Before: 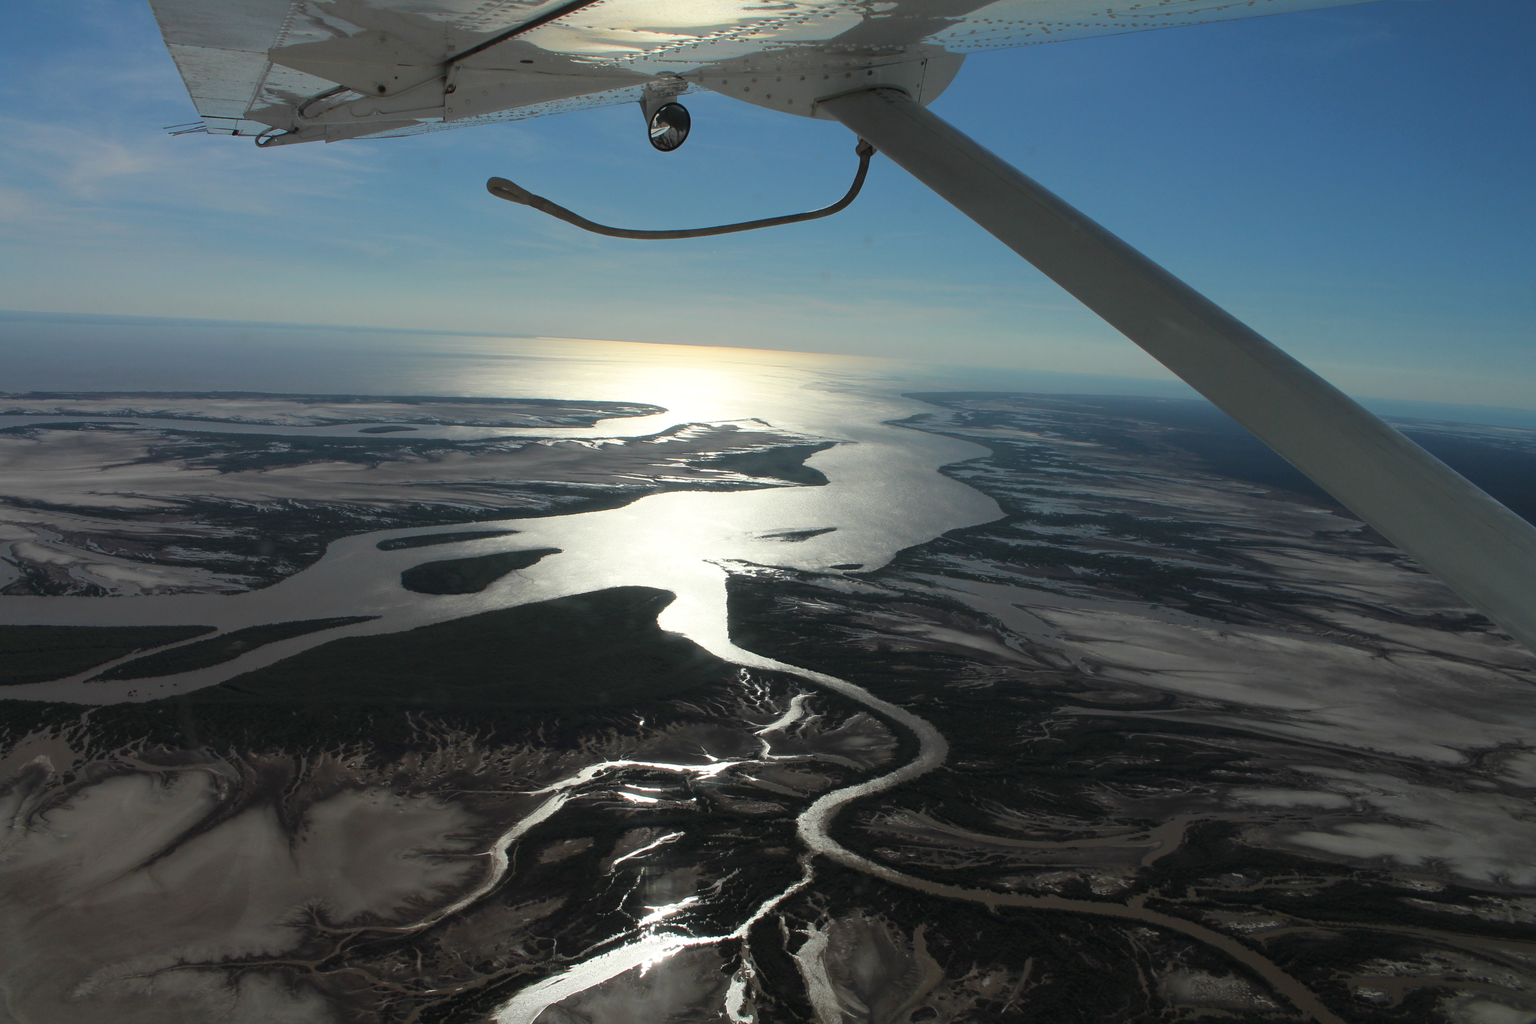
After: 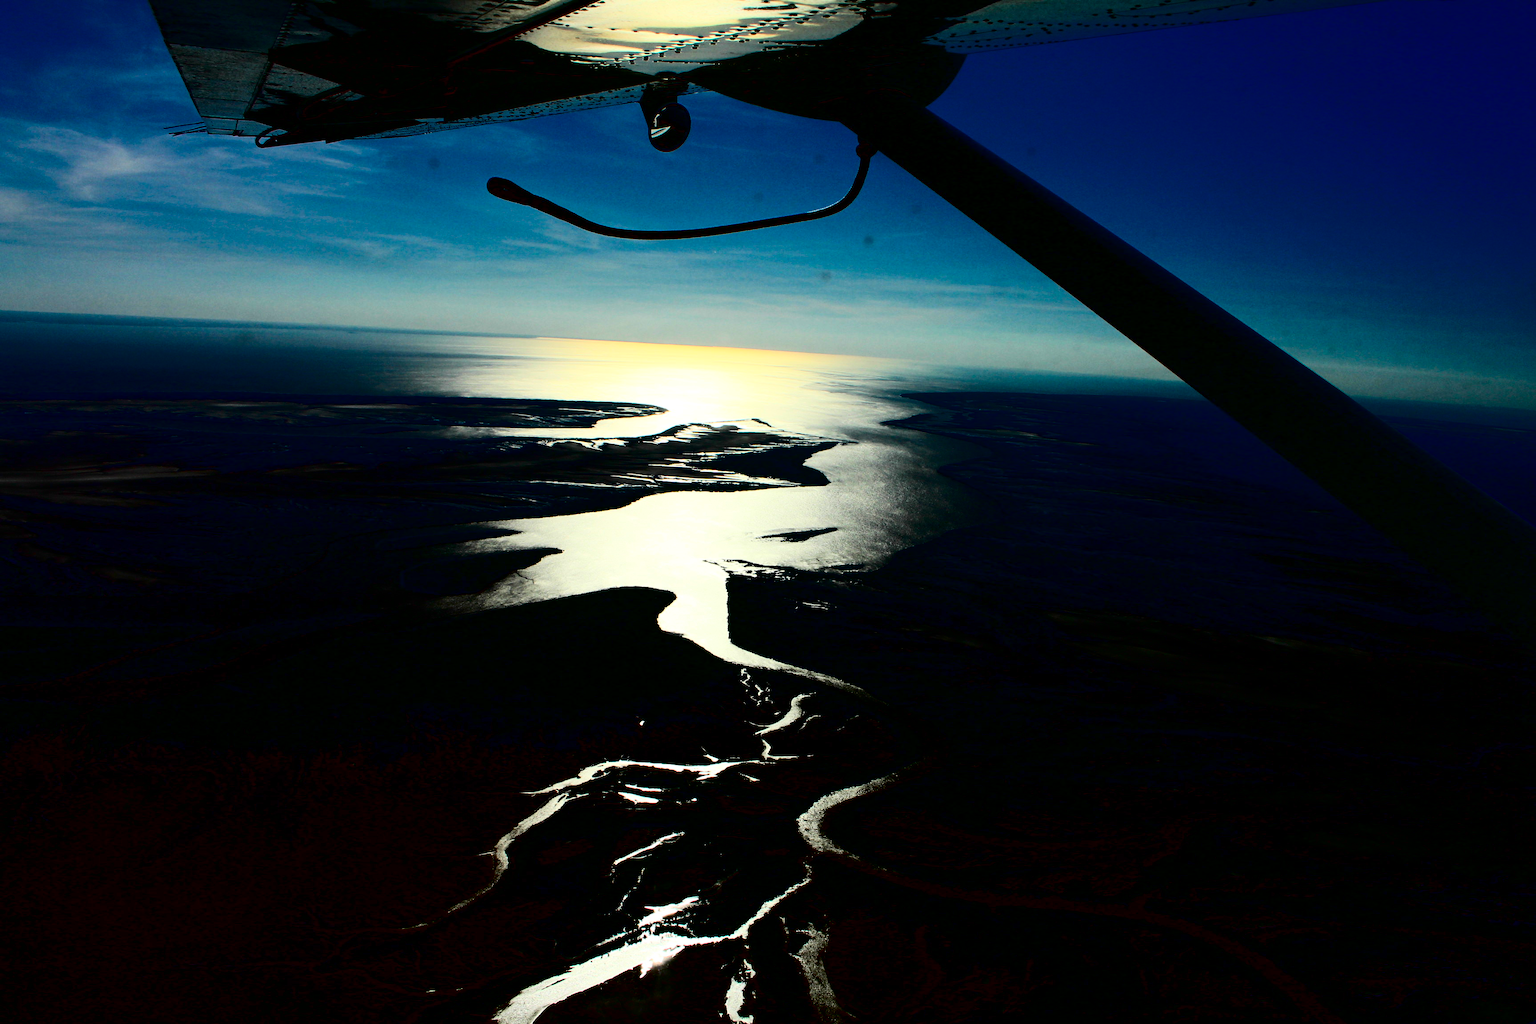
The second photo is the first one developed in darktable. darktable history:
rgb levels: preserve colors max RGB
contrast brightness saturation: contrast 0.77, brightness -1, saturation 1
